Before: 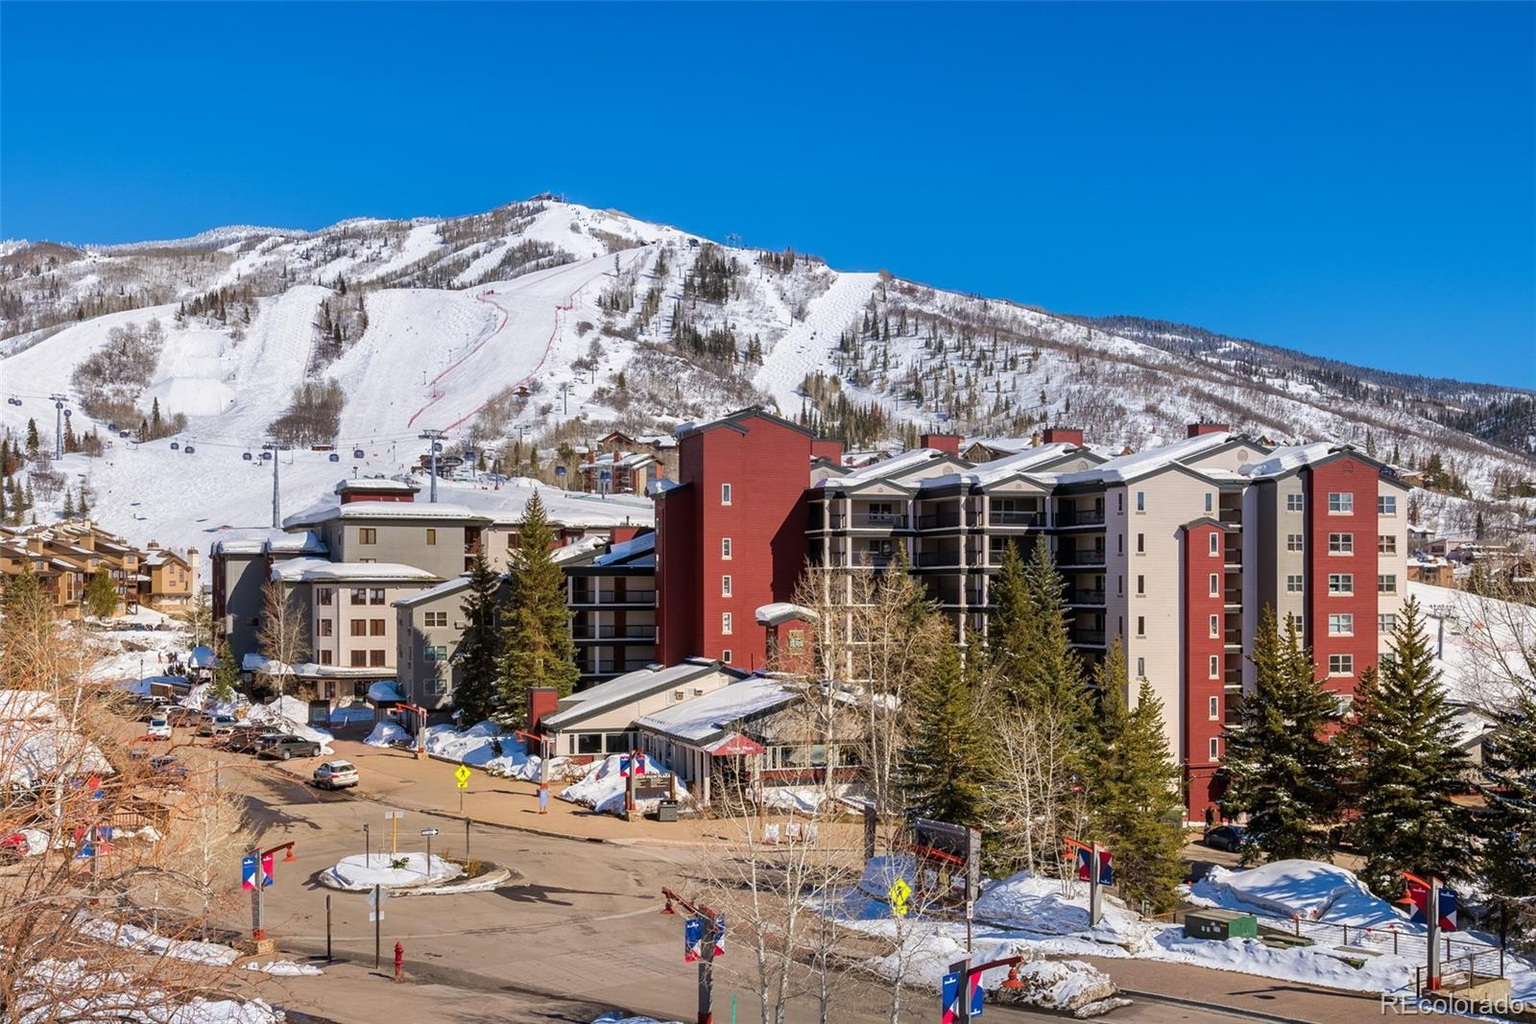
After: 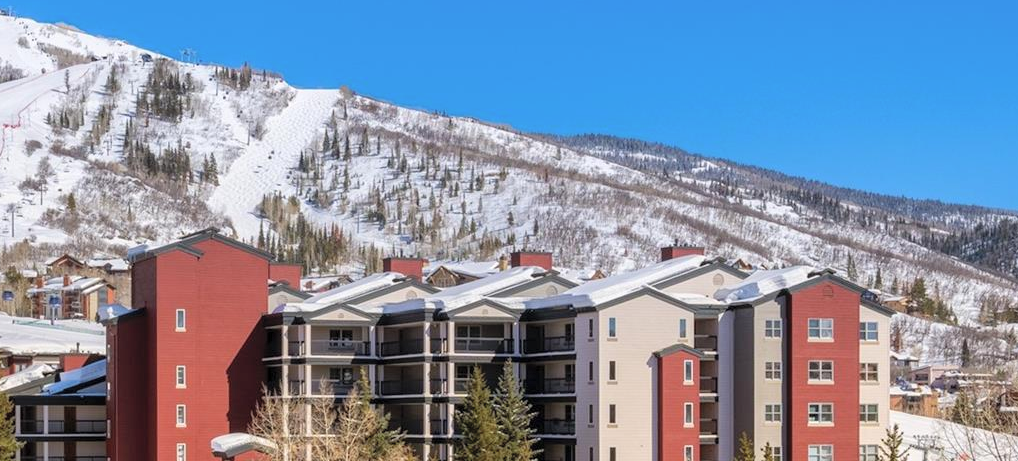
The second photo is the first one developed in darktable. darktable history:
crop: left 36.005%, top 18.293%, right 0.31%, bottom 38.444%
contrast brightness saturation: brightness 0.15
